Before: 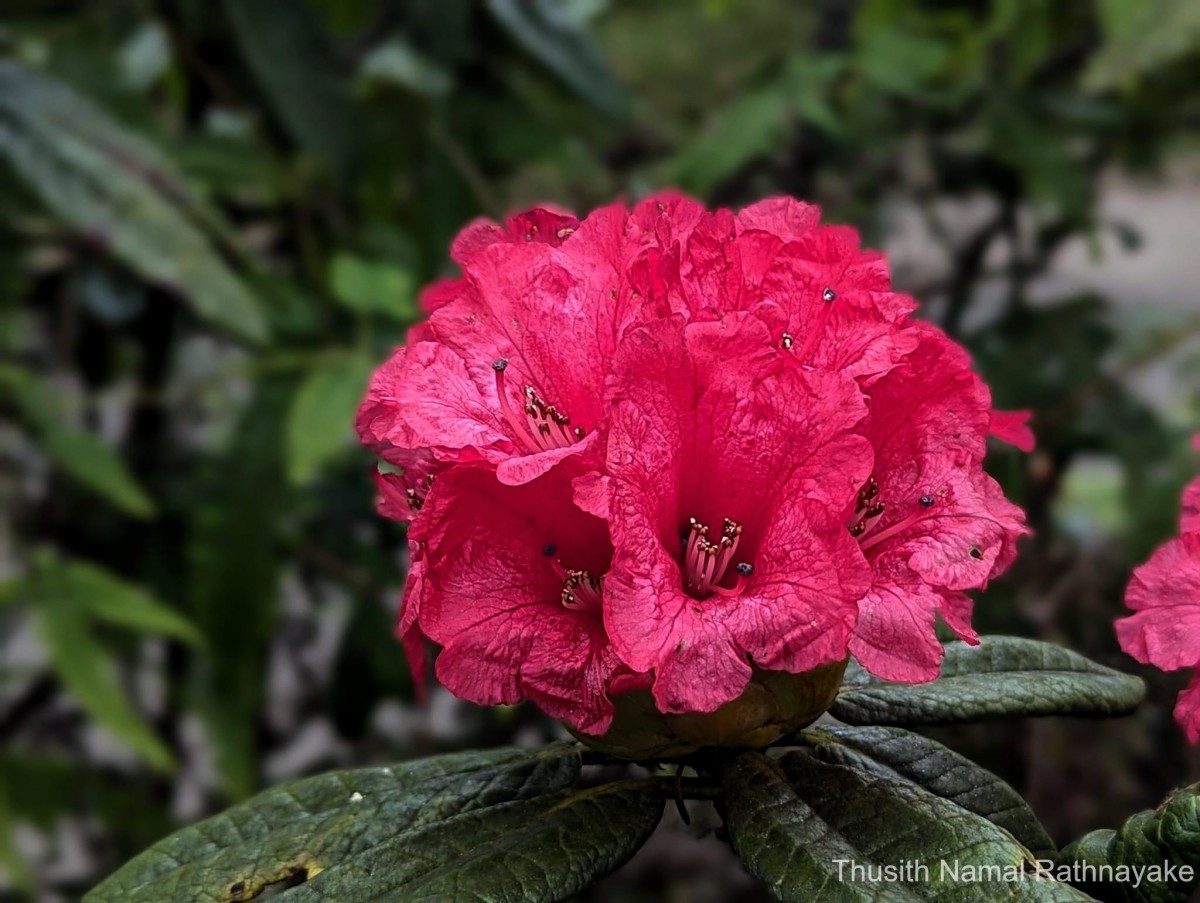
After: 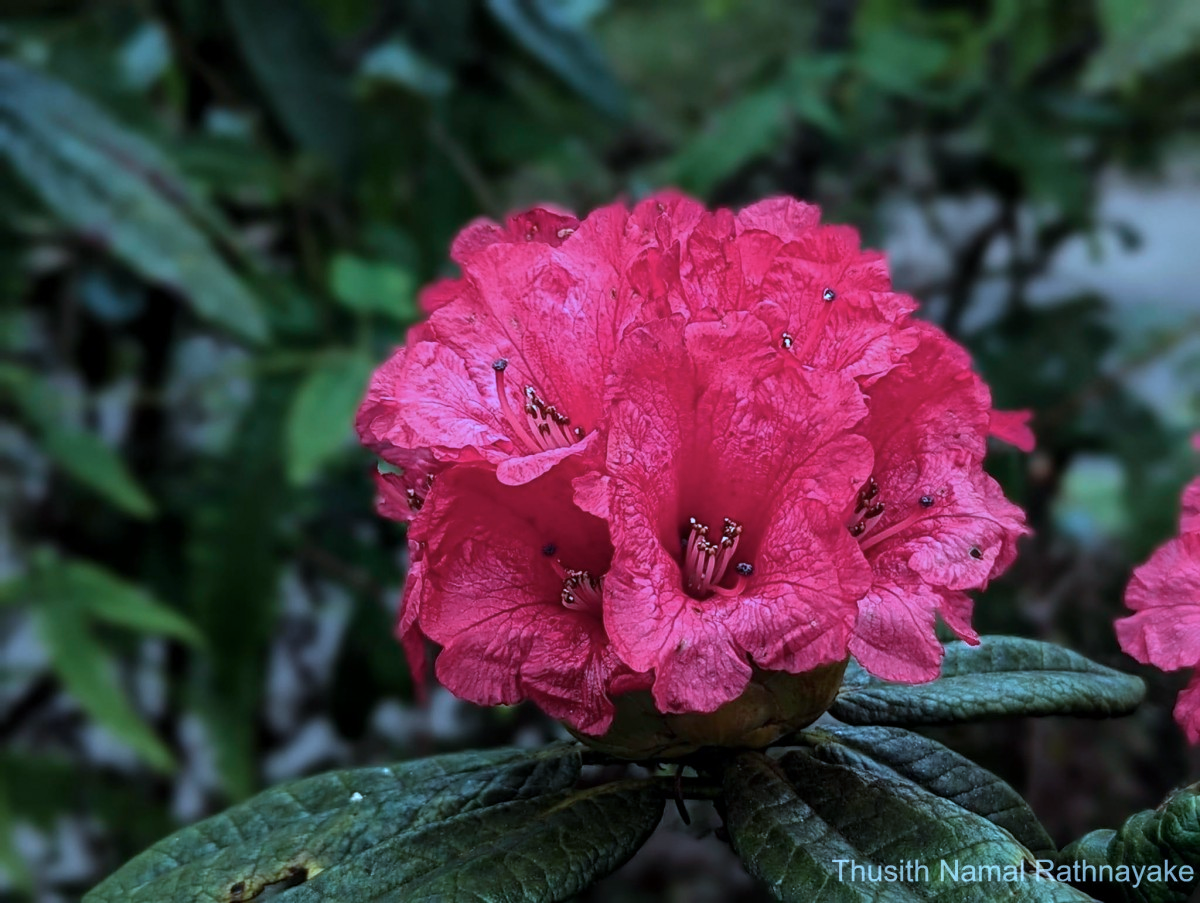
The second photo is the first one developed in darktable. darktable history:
color correction: highlights a* -10.54, highlights b* -19.11
color calibration: x 0.37, y 0.382, temperature 4319.1 K
